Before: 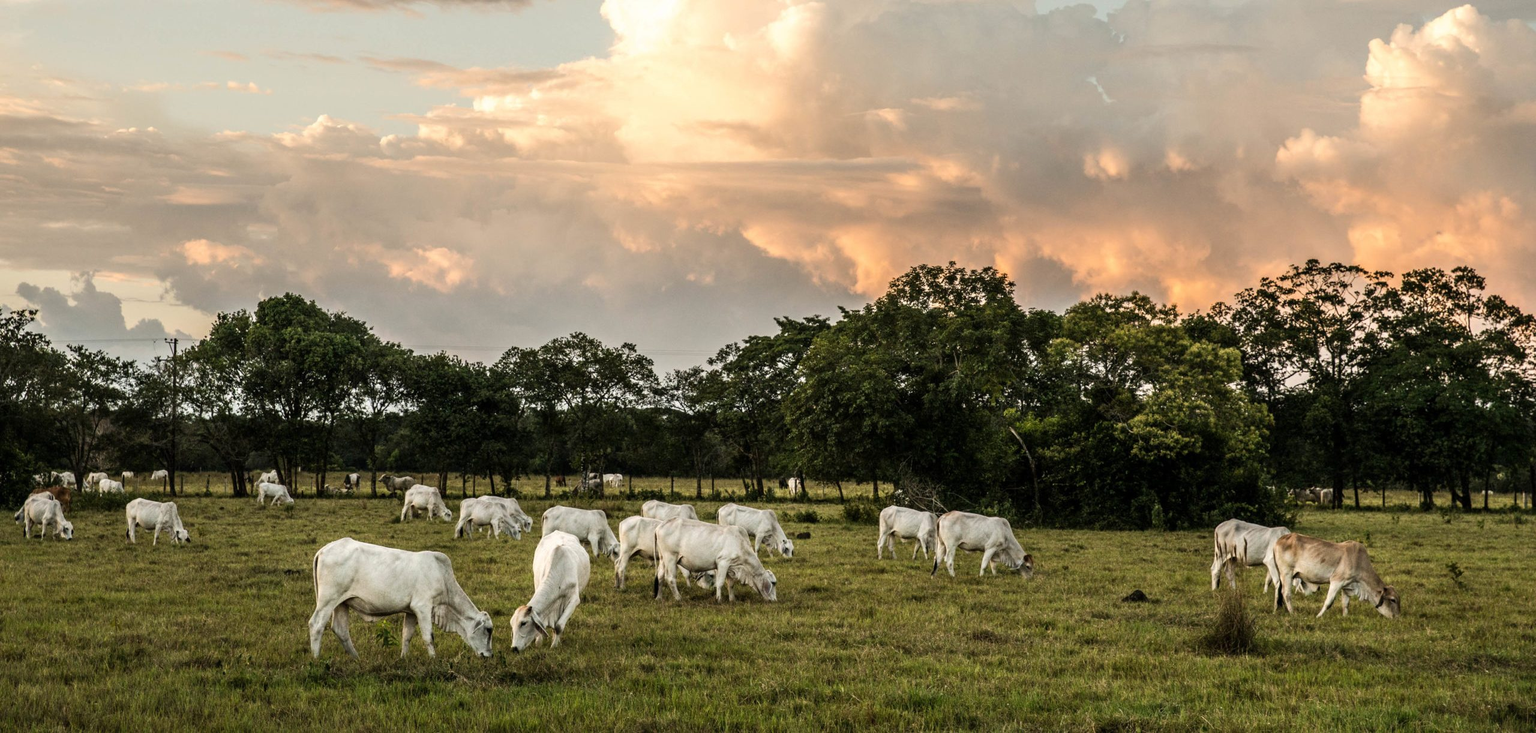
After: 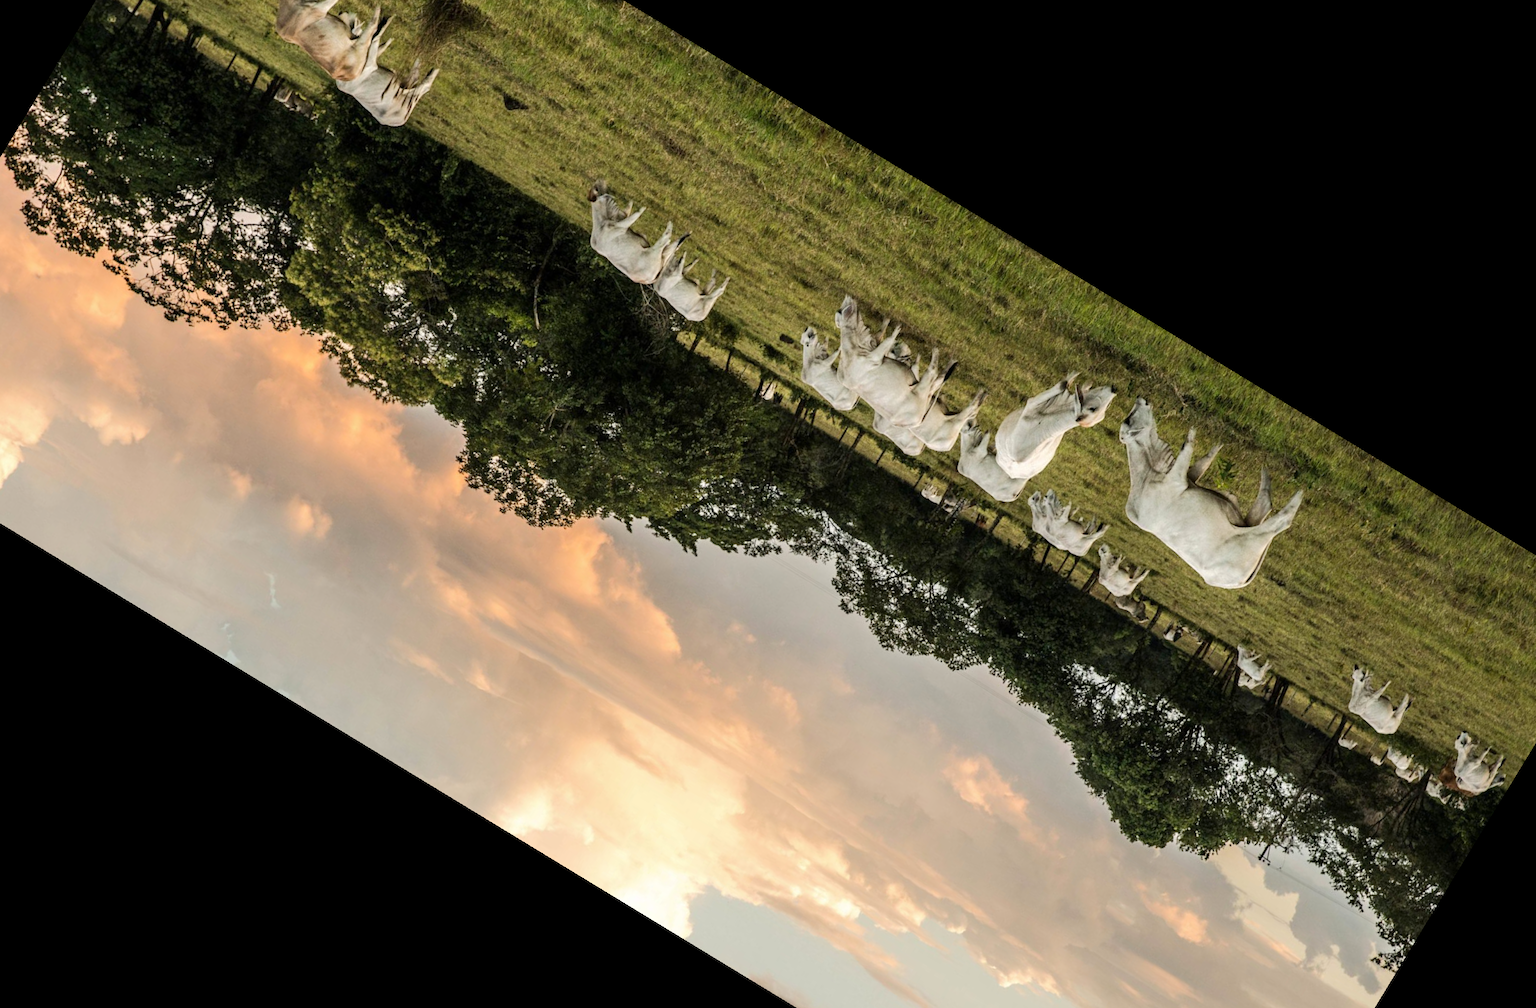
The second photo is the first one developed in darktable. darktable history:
rotate and perspective: rotation -1°, crop left 0.011, crop right 0.989, crop top 0.025, crop bottom 0.975
crop and rotate: angle 148.68°, left 9.111%, top 15.603%, right 4.588%, bottom 17.041%
base curve: curves: ch0 [(0, 0) (0.262, 0.32) (0.722, 0.705) (1, 1)]
